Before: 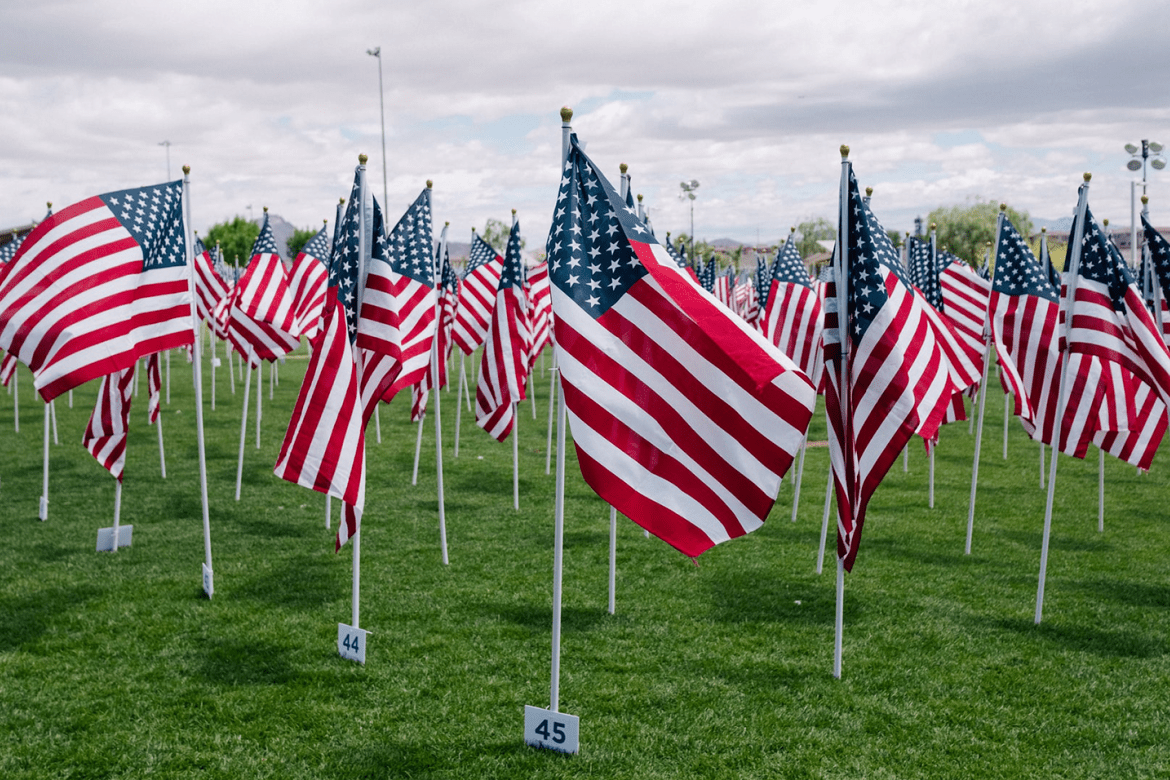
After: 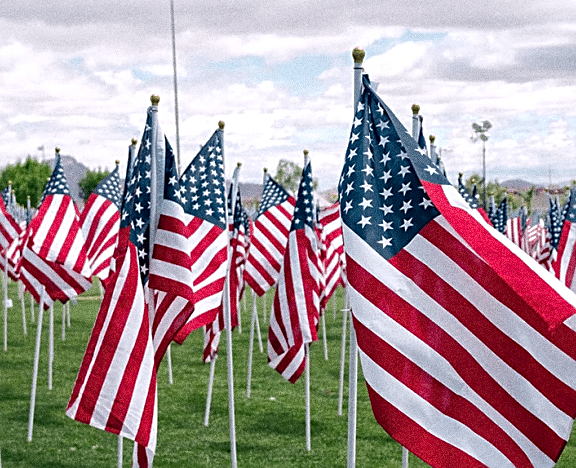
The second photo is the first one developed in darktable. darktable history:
crop: left 17.835%, top 7.675%, right 32.881%, bottom 32.213%
tone equalizer: -8 EV -0.417 EV, -7 EV -0.389 EV, -6 EV -0.333 EV, -5 EV -0.222 EV, -3 EV 0.222 EV, -2 EV 0.333 EV, -1 EV 0.389 EV, +0 EV 0.417 EV, edges refinement/feathering 500, mask exposure compensation -1.57 EV, preserve details no
grain: coarseness 0.09 ISO, strength 40%
shadows and highlights: on, module defaults
sharpen: on, module defaults
